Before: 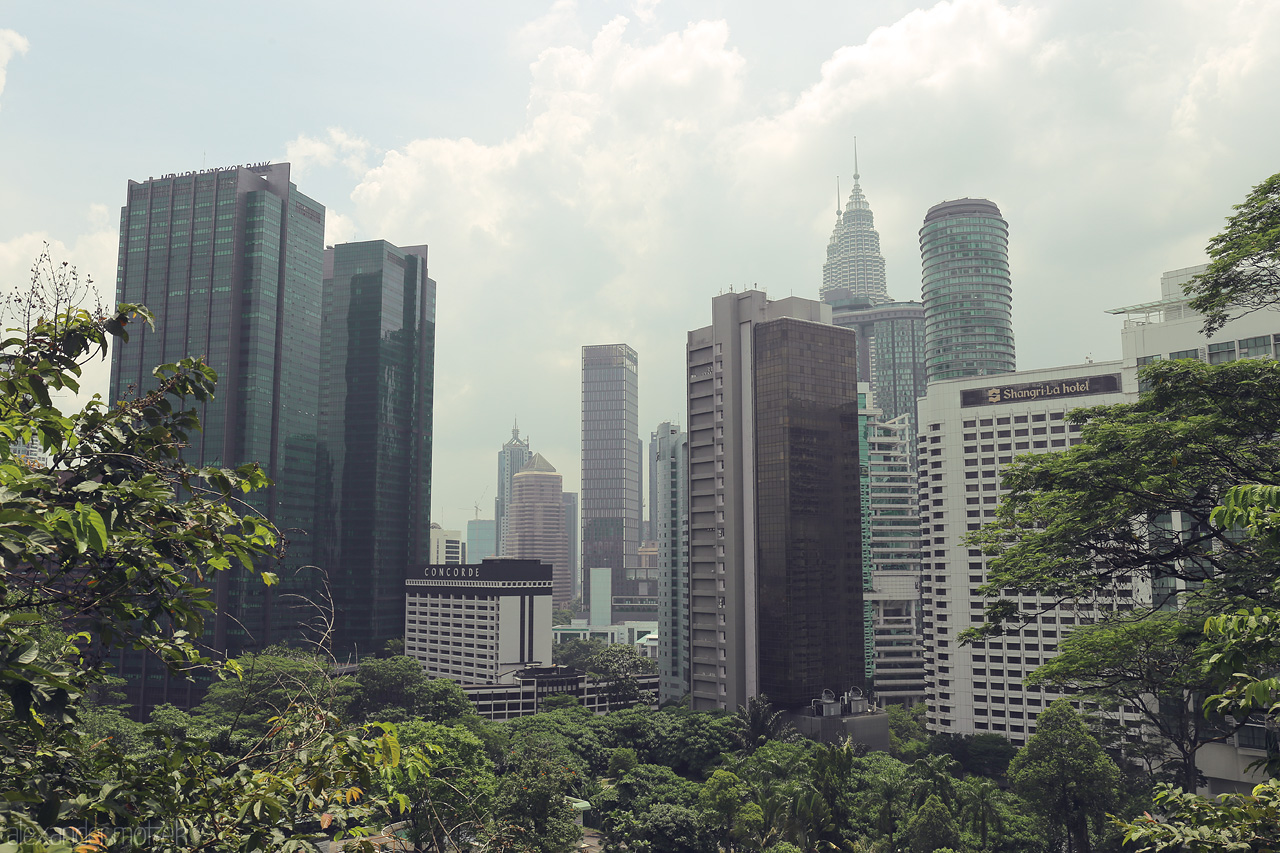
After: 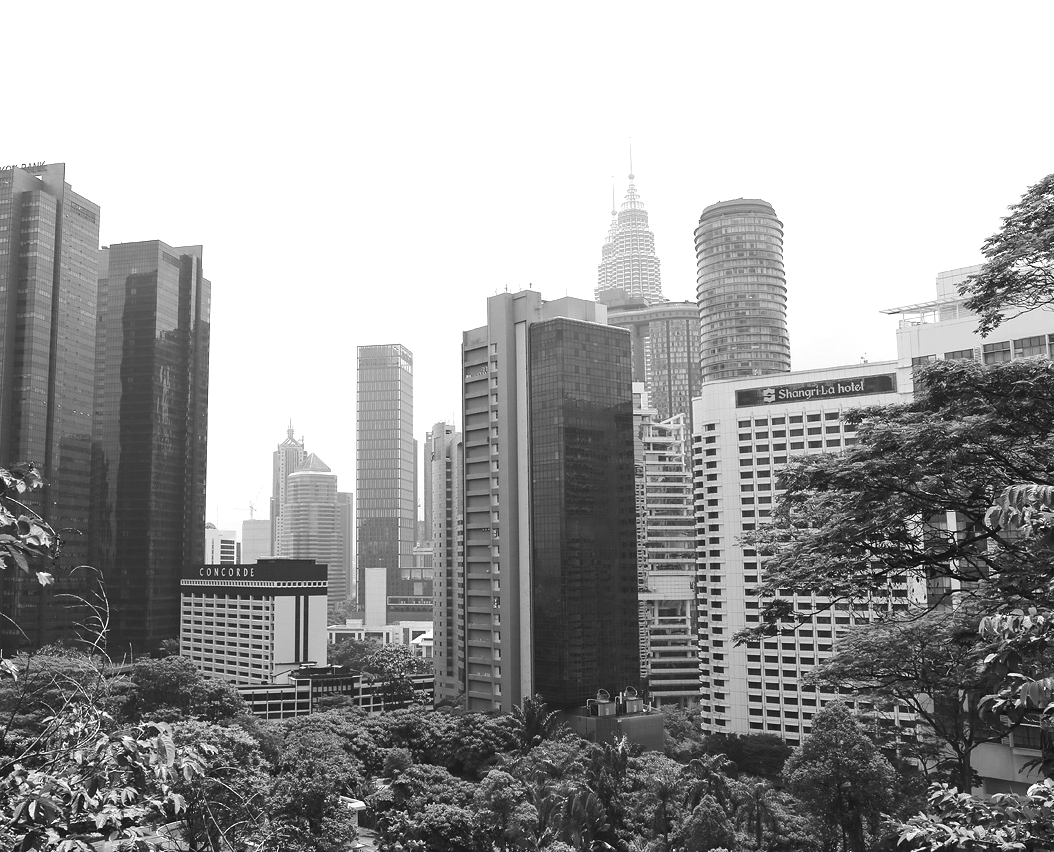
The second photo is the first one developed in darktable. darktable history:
crop: left 17.582%, bottom 0.031%
tone equalizer: -8 EV -0.417 EV, -7 EV -0.389 EV, -6 EV -0.333 EV, -5 EV -0.222 EV, -3 EV 0.222 EV, -2 EV 0.333 EV, -1 EV 0.389 EV, +0 EV 0.417 EV, edges refinement/feathering 500, mask exposure compensation -1.57 EV, preserve details no
exposure: exposure 0.426 EV, compensate highlight preservation false
monochrome: on, module defaults
